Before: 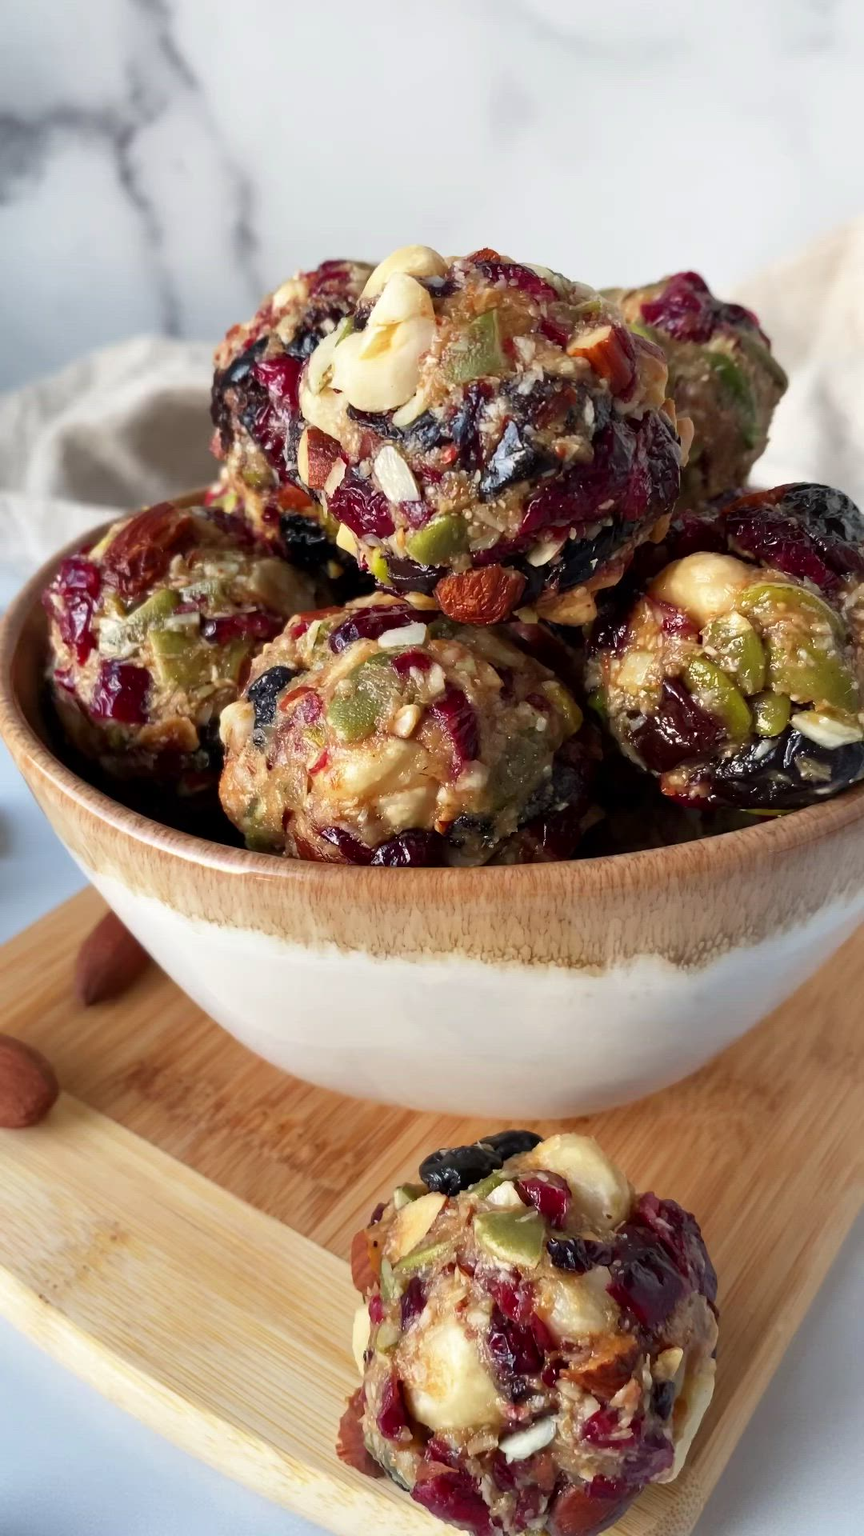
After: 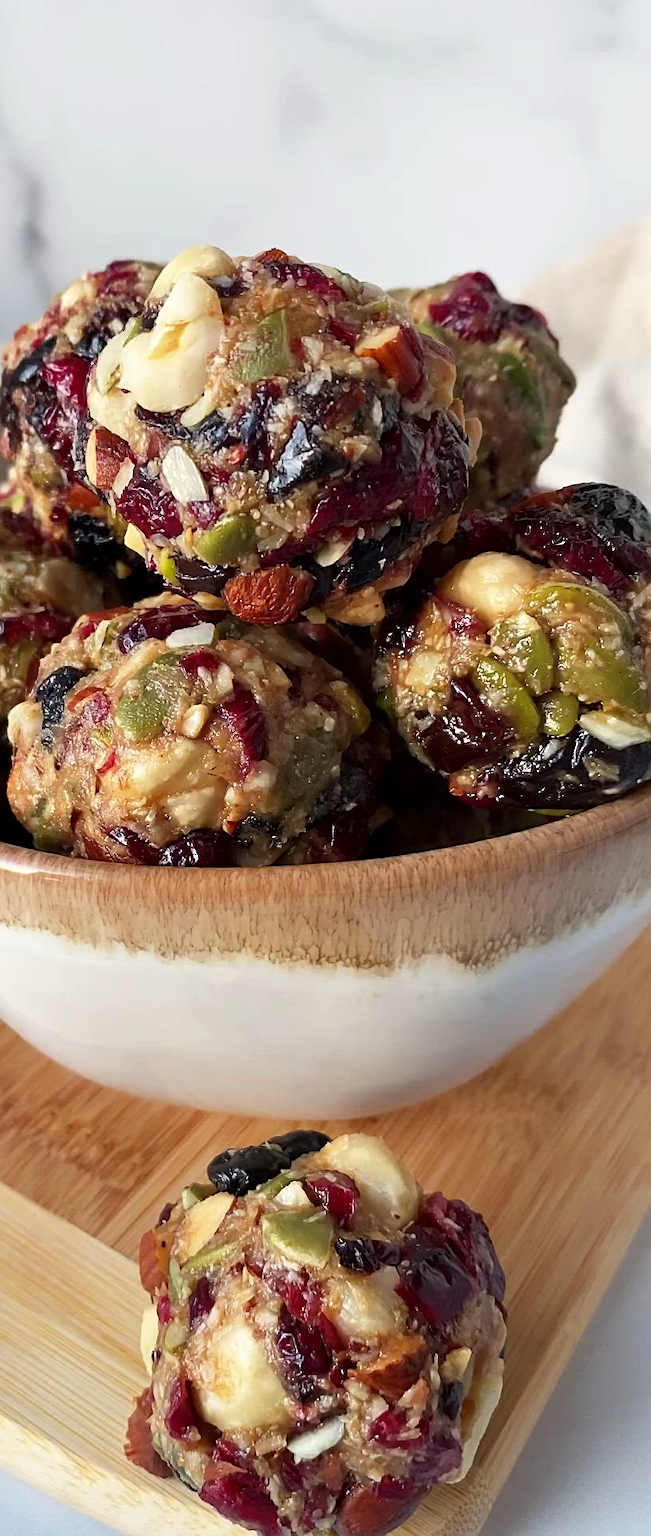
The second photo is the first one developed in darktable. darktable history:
sharpen: on, module defaults
crop and rotate: left 24.6%
